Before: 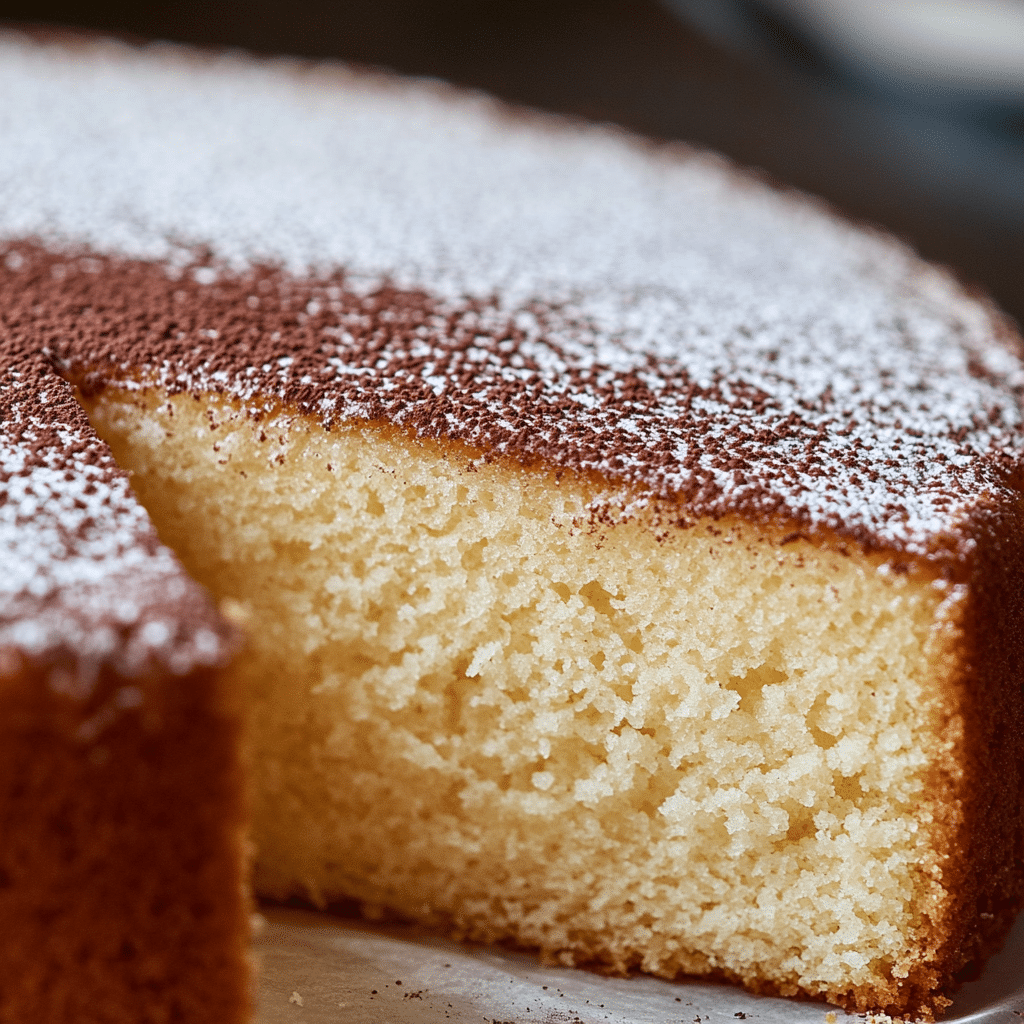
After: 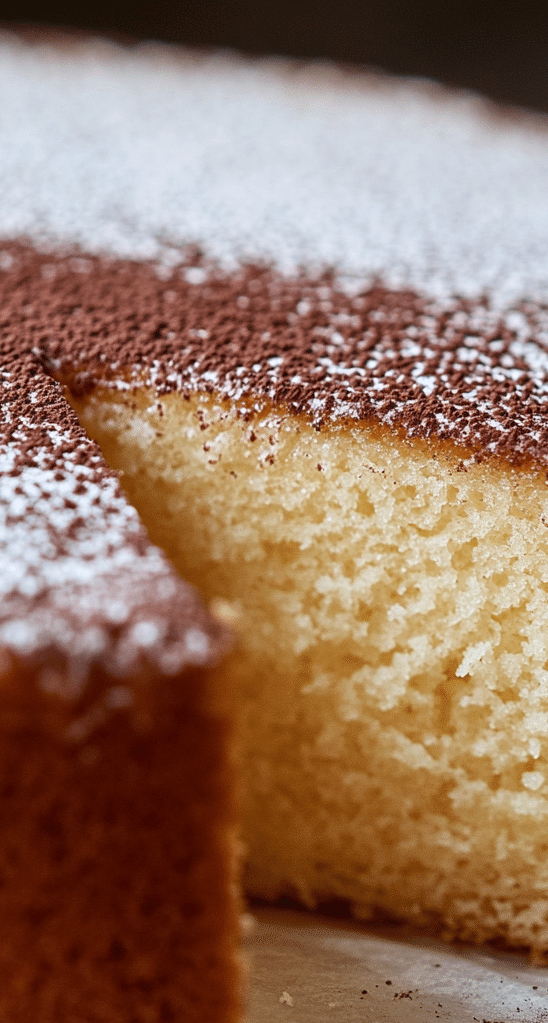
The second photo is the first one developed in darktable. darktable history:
tone equalizer: on, module defaults
crop: left 1.045%, right 45.354%, bottom 0.079%
